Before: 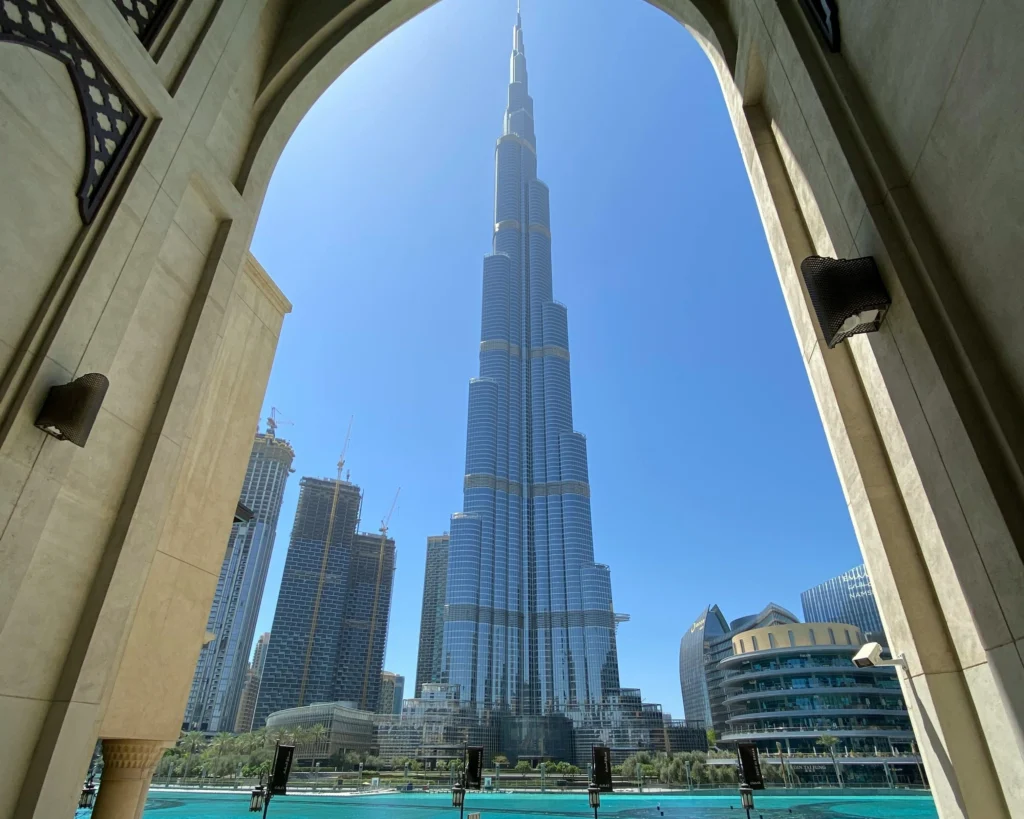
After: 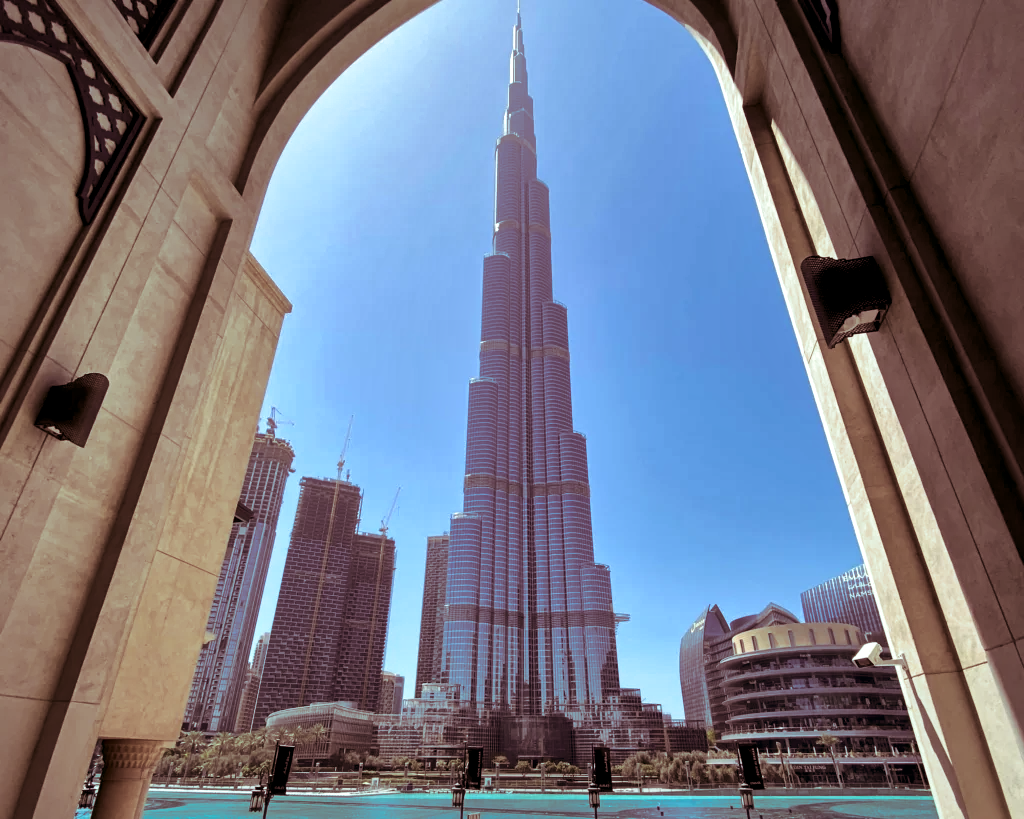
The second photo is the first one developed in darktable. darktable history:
split-toning: highlights › hue 180°
local contrast: mode bilateral grid, contrast 20, coarseness 50, detail 171%, midtone range 0.2
